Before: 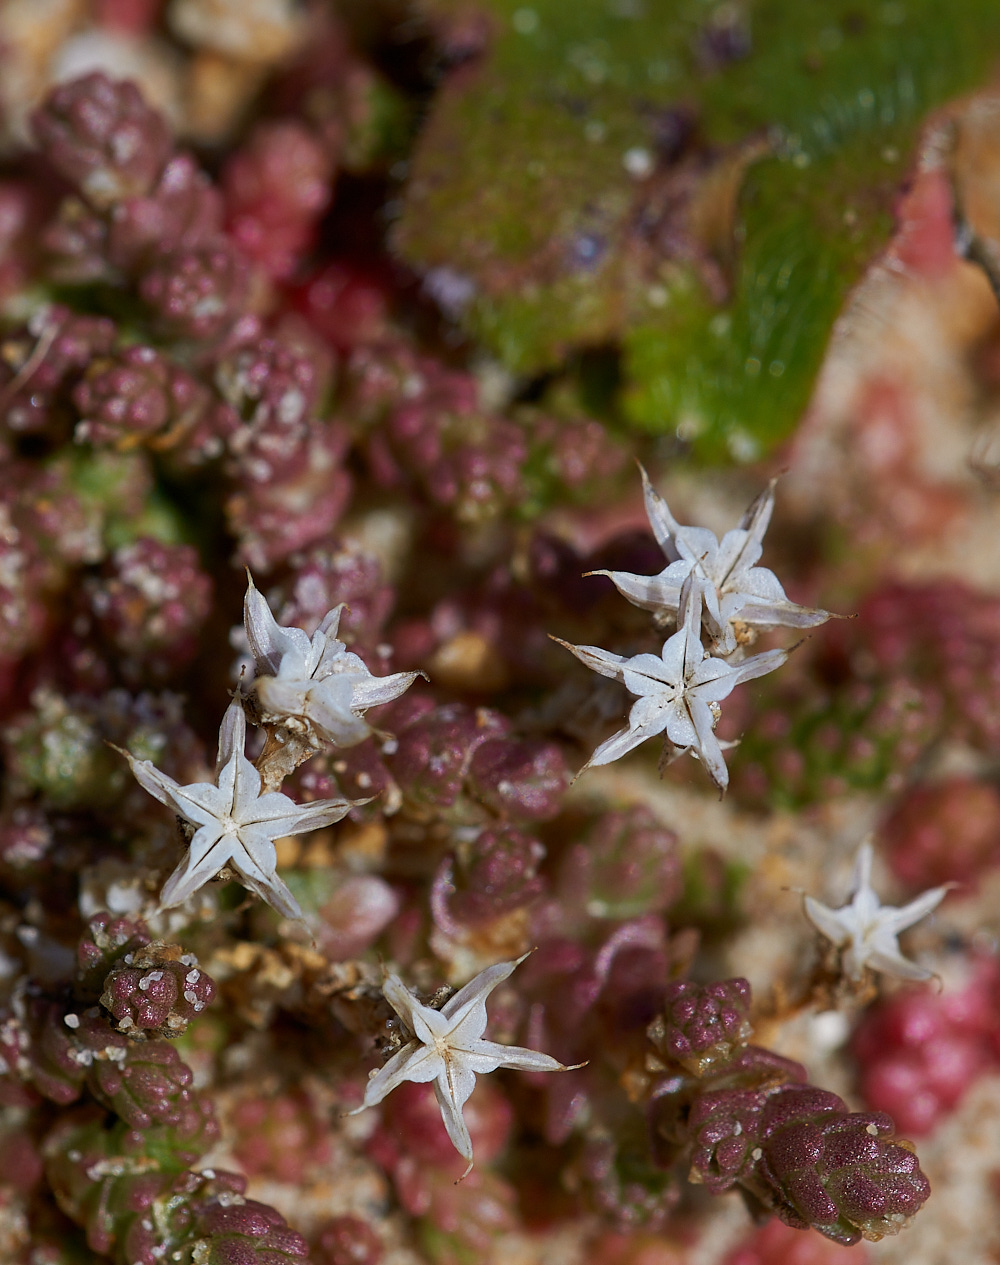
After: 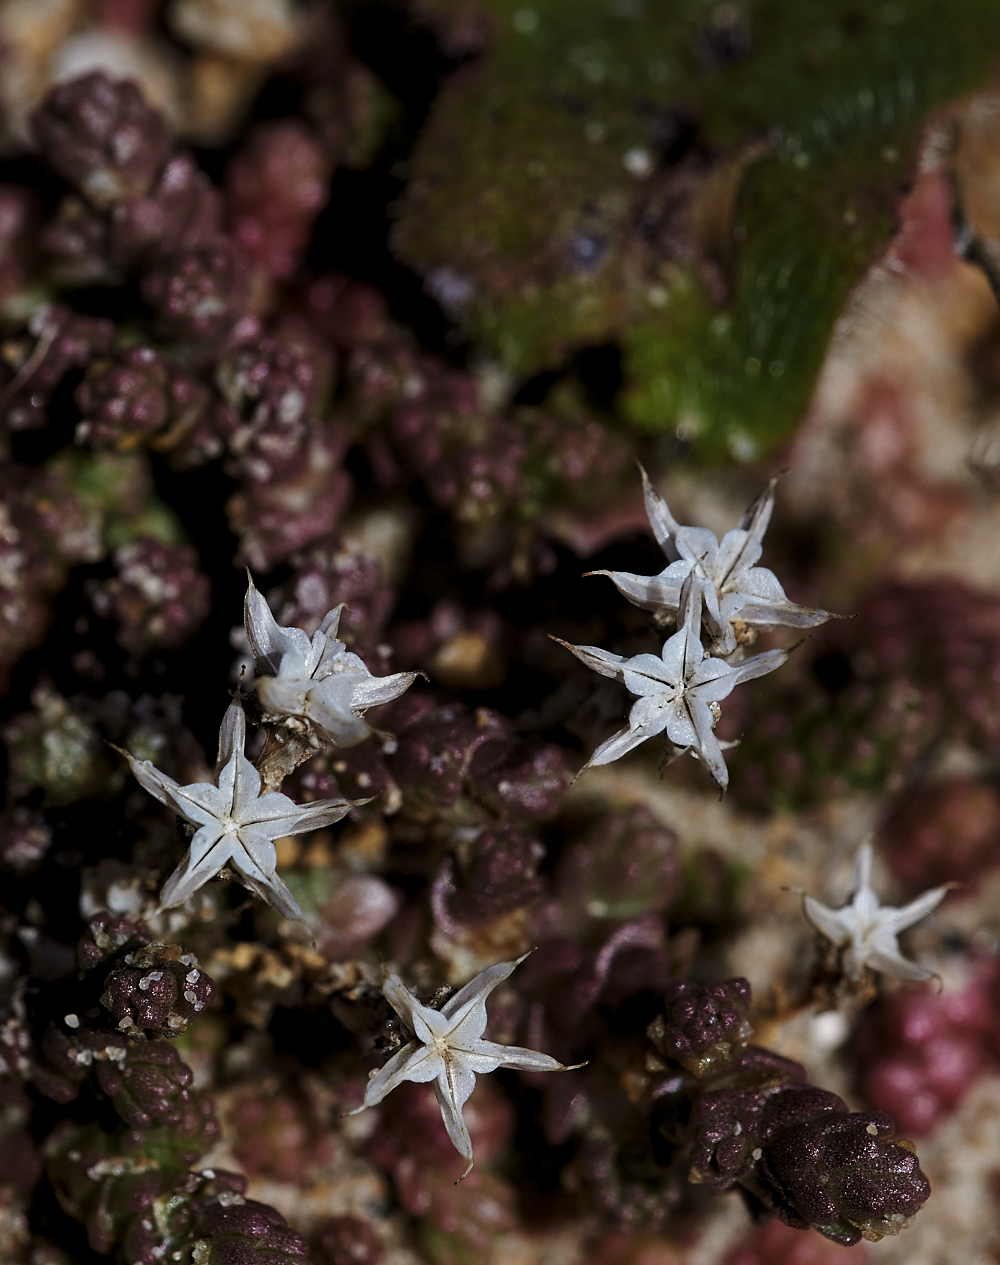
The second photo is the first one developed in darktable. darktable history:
levels: levels [0.101, 0.578, 0.953]
